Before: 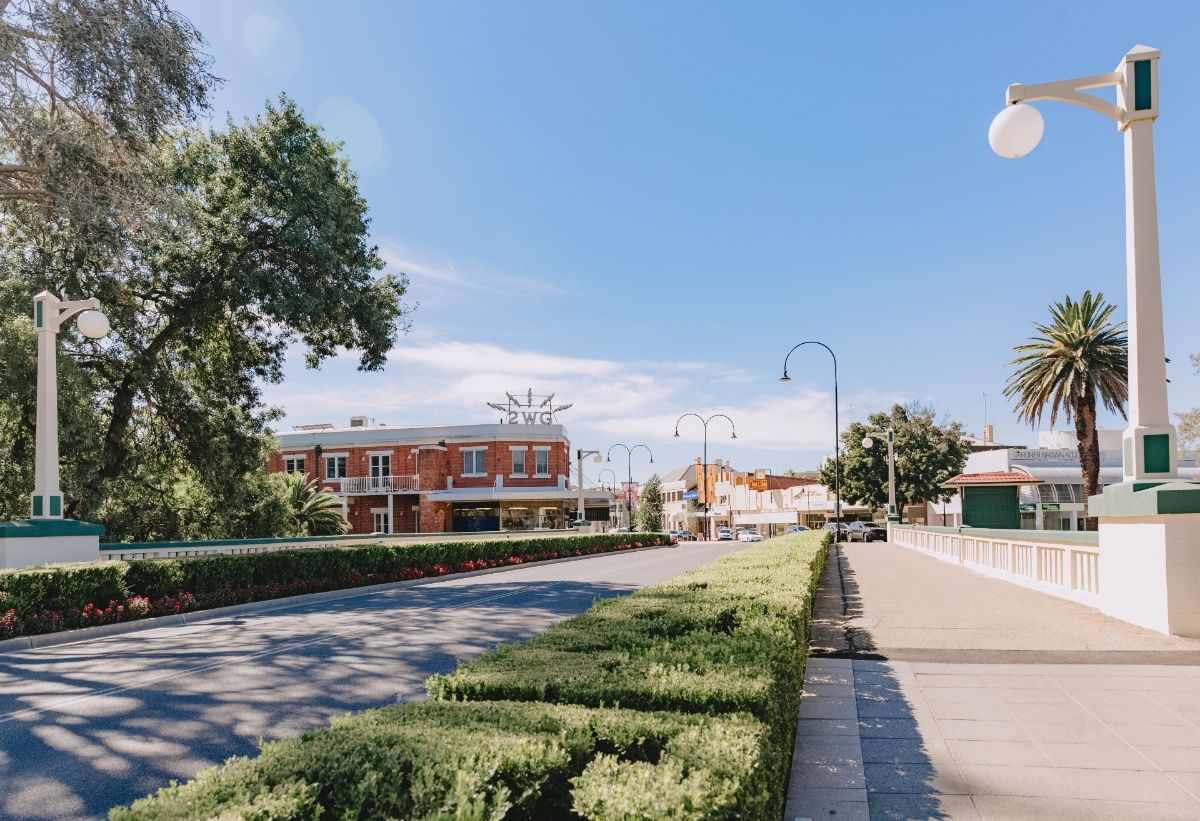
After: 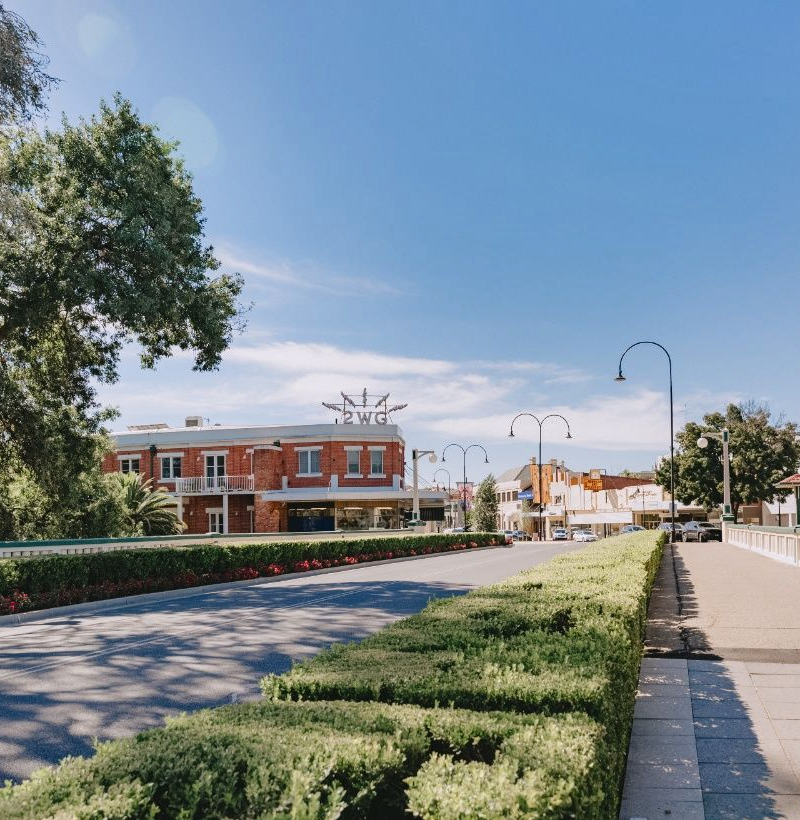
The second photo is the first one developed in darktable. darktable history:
crop and rotate: left 13.756%, right 19.521%
shadows and highlights: radius 115.79, shadows 41.49, highlights -62.26, soften with gaussian
